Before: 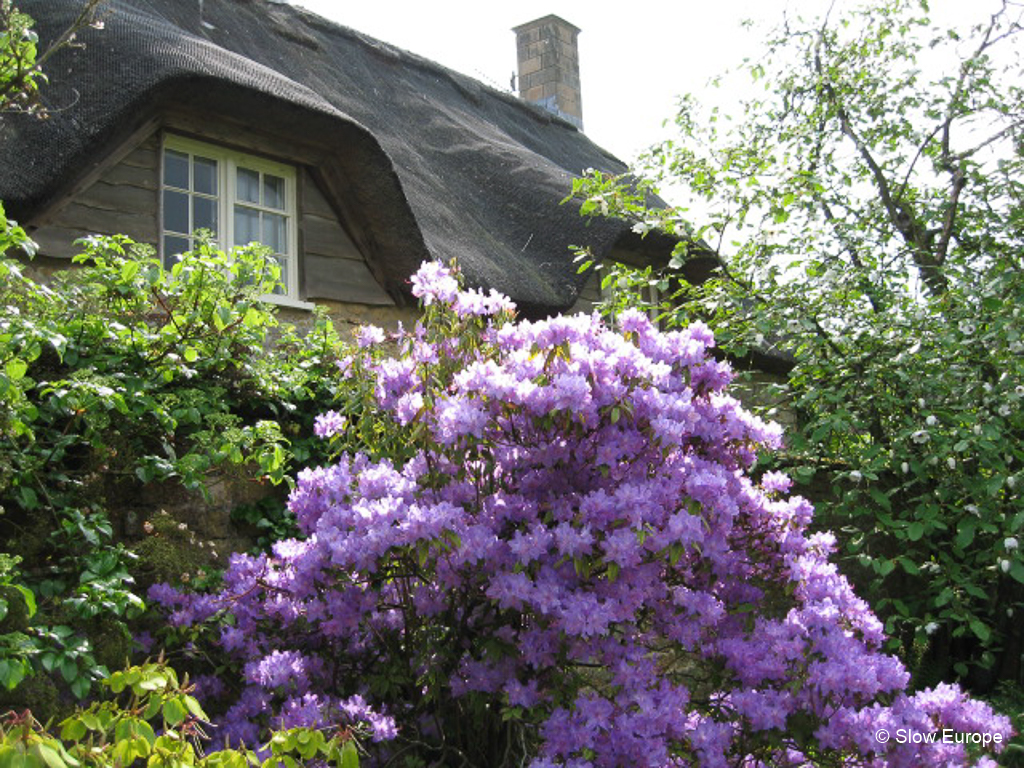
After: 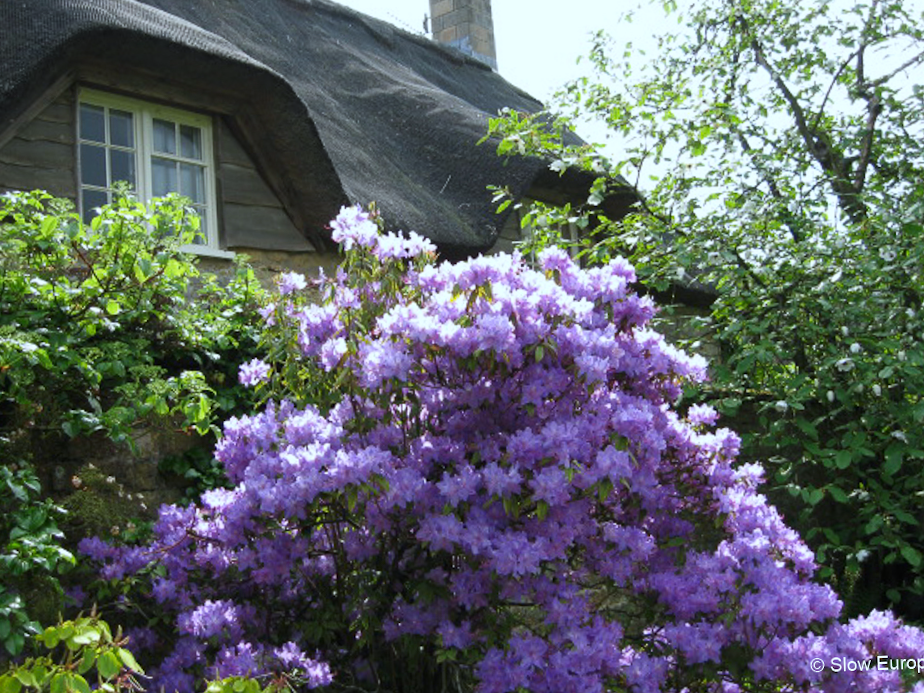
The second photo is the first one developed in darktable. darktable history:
contrast brightness saturation: contrast 0.03, brightness -0.04
white balance: red 0.925, blue 1.046
crop and rotate: angle 1.96°, left 5.673%, top 5.673%
